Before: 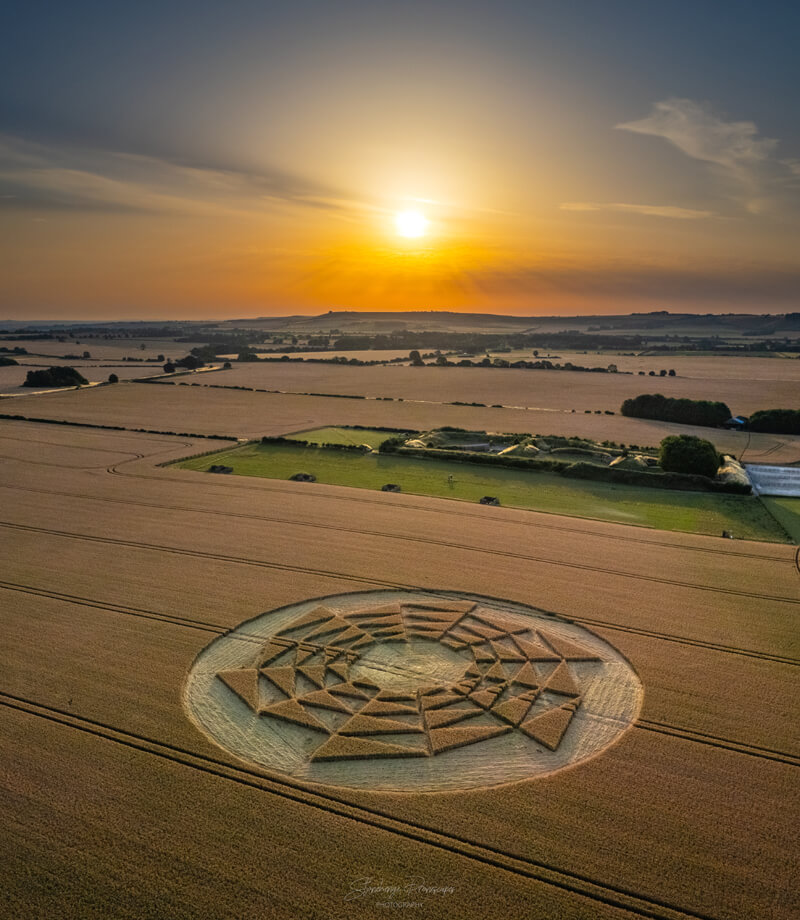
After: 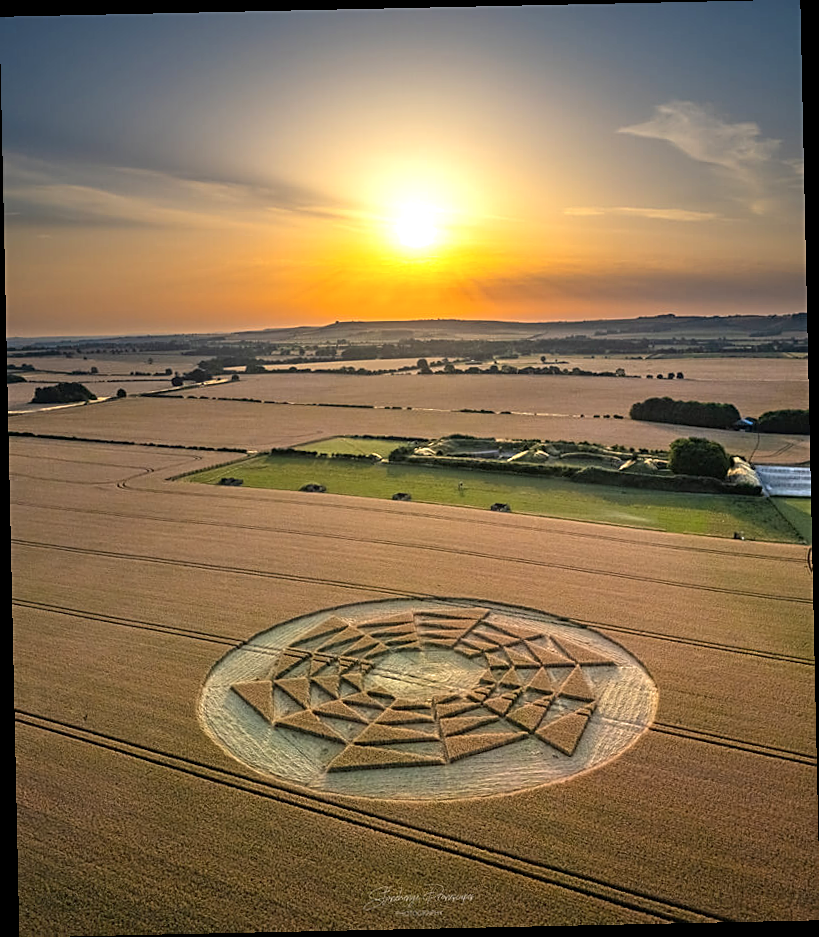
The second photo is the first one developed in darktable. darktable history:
sharpen: on, module defaults
contrast brightness saturation: saturation -0.05
rotate and perspective: rotation -1.24°, automatic cropping off
exposure: exposure 0.6 EV, compensate highlight preservation false
